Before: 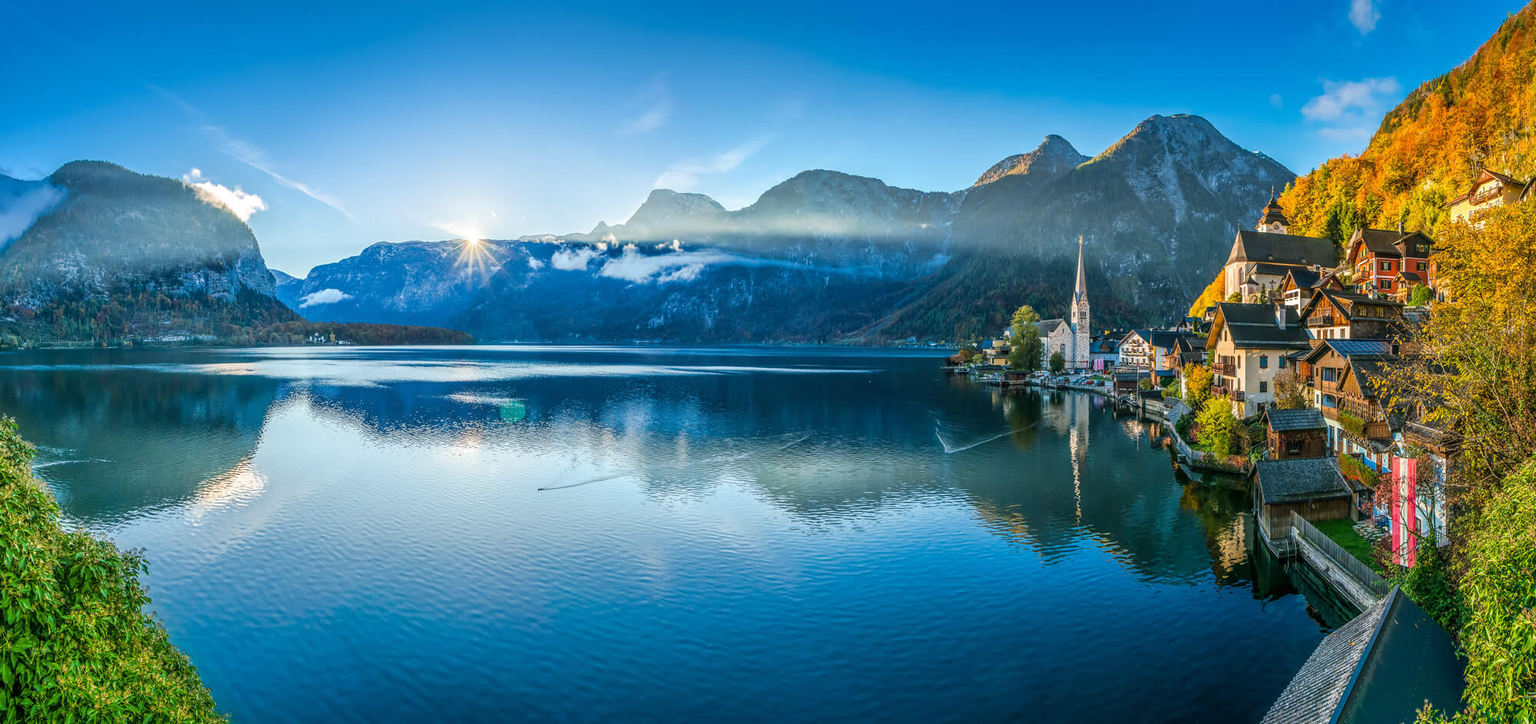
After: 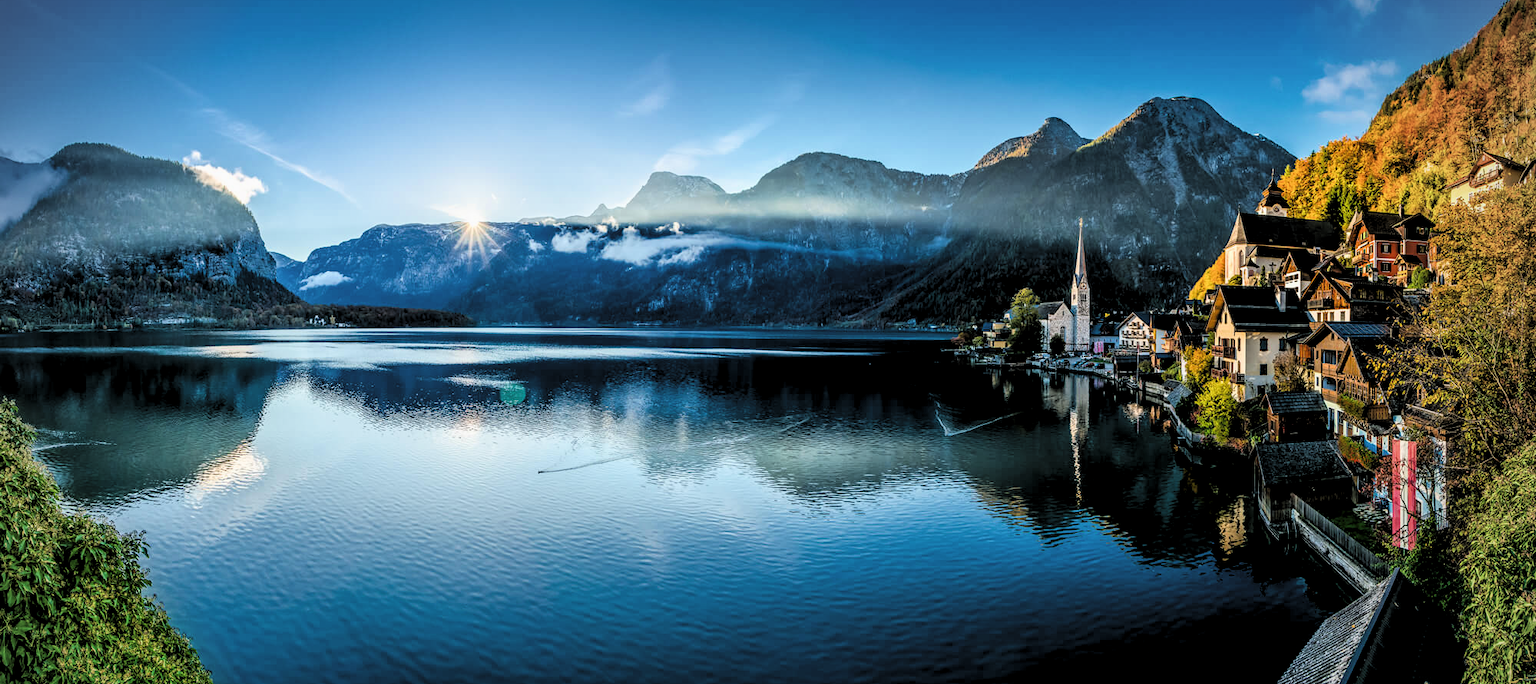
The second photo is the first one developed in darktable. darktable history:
vignetting: fall-off start 79.88%
crop and rotate: top 2.479%, bottom 3.018%
local contrast: mode bilateral grid, contrast 15, coarseness 36, detail 105%, midtone range 0.2
filmic rgb: black relative exposure -7.75 EV, white relative exposure 4.4 EV, threshold 3 EV, hardness 3.76, latitude 50%, contrast 1.1, color science v5 (2021), contrast in shadows safe, contrast in highlights safe, enable highlight reconstruction true
levels: levels [0.182, 0.542, 0.902]
